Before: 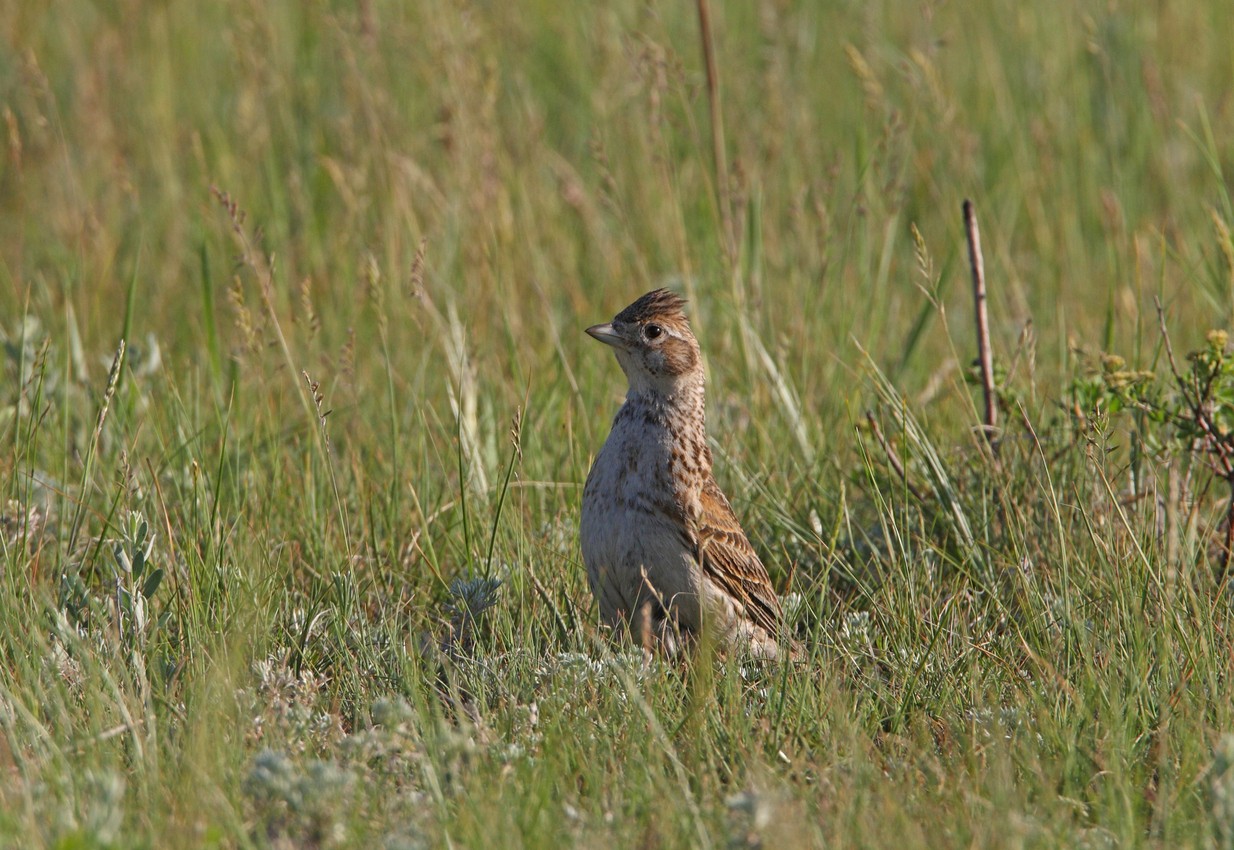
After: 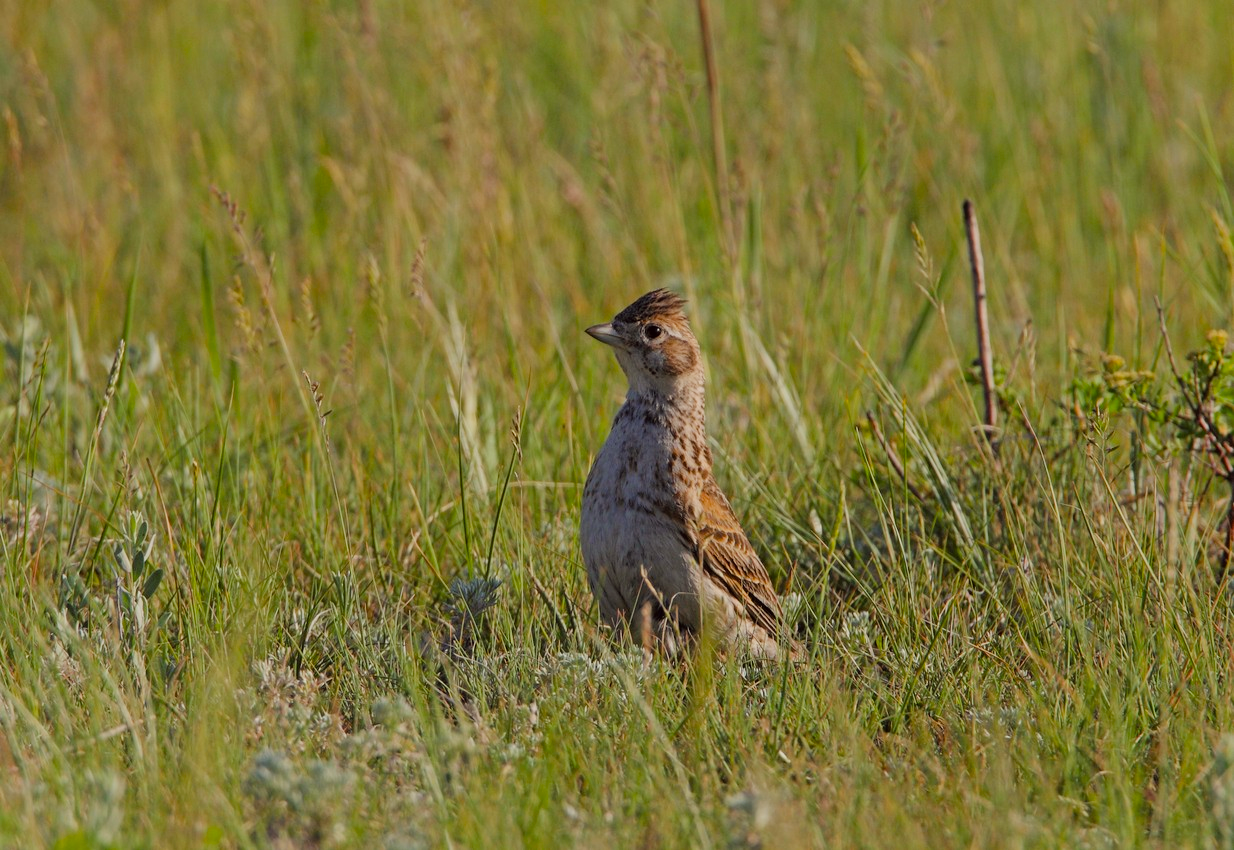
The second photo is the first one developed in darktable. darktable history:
color balance: output saturation 120%
filmic rgb: black relative exposure -7.65 EV, white relative exposure 4.56 EV, hardness 3.61
color correction: highlights a* -0.95, highlights b* 4.5, shadows a* 3.55
